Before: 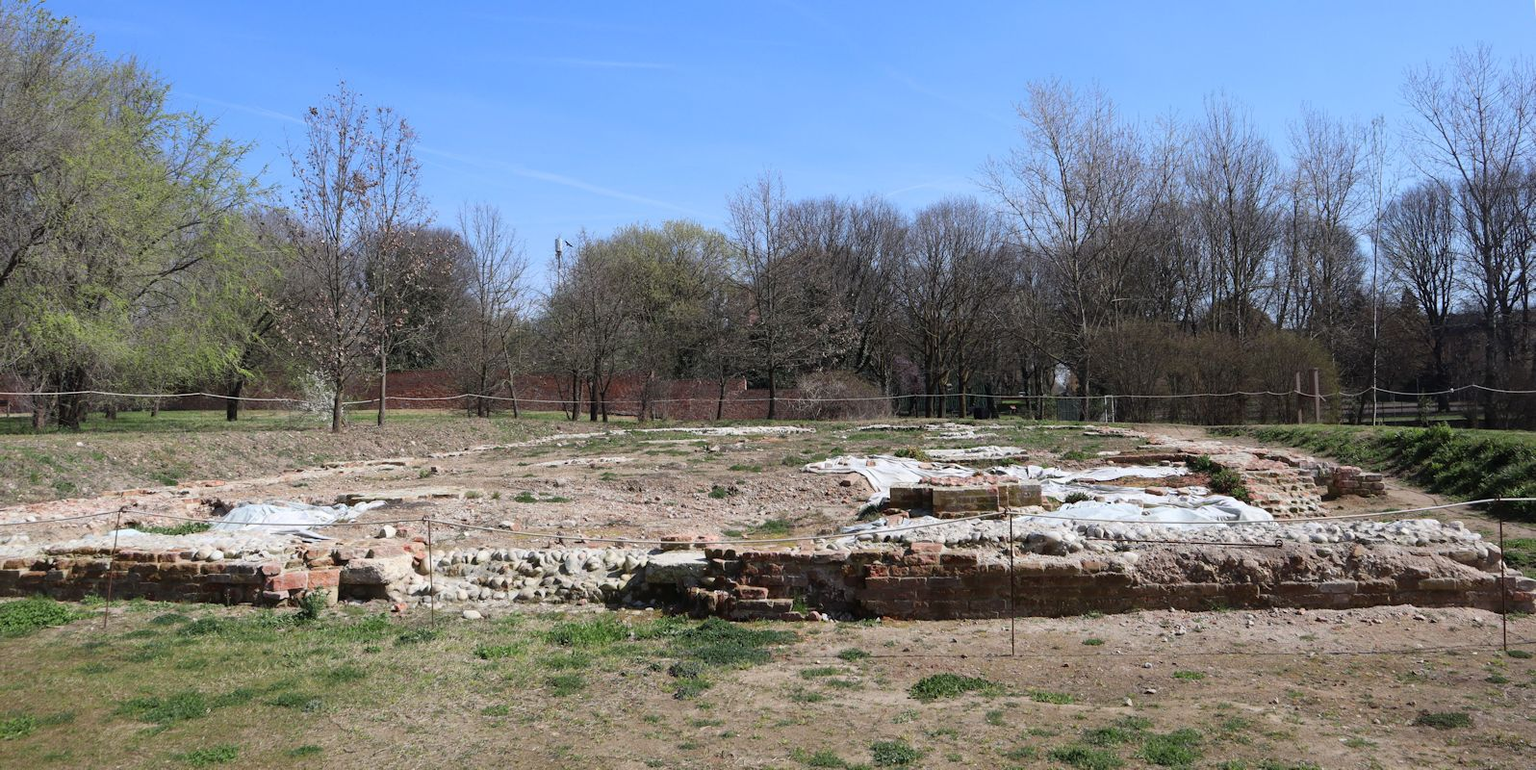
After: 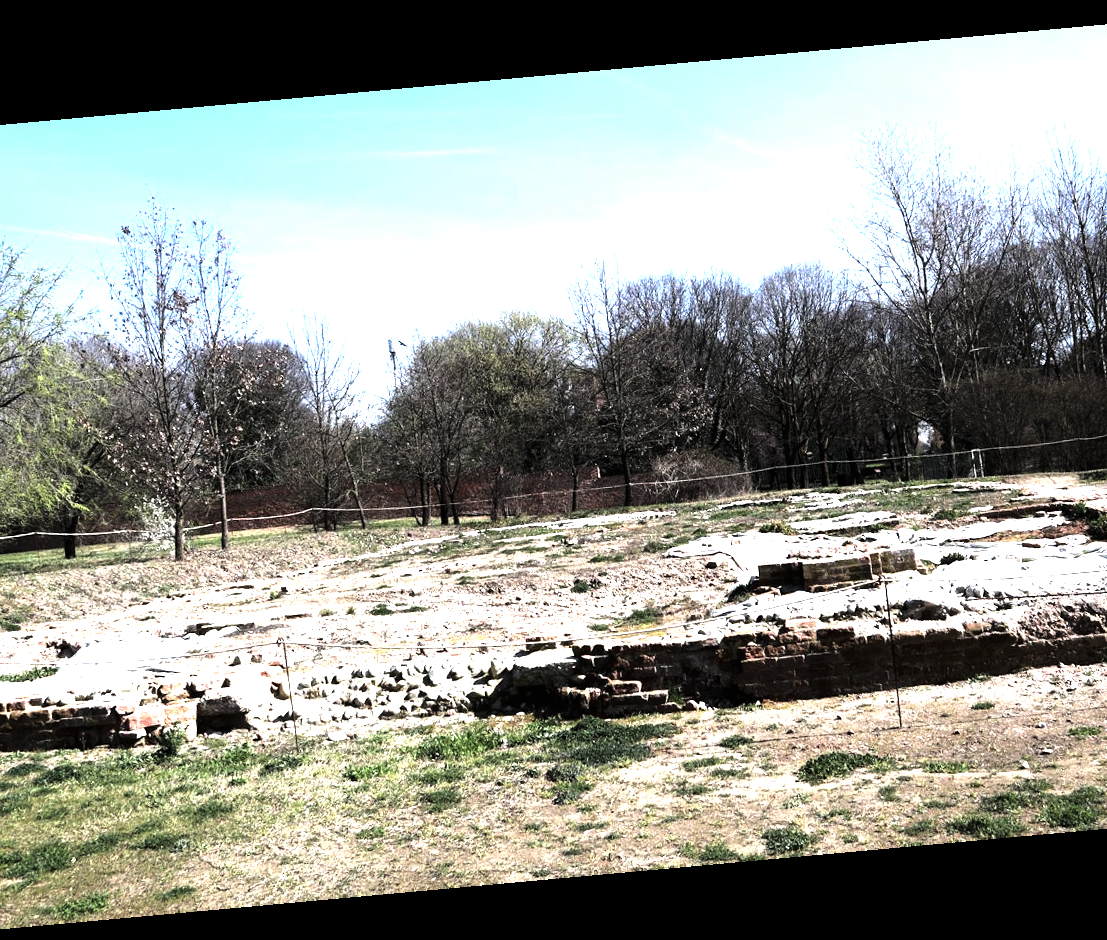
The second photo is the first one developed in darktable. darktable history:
grain: coarseness 0.09 ISO
crop and rotate: left 12.648%, right 20.685%
rgb levels: preserve colors max RGB
levels: levels [0, 0.618, 1]
tone equalizer: -8 EV -0.75 EV, -7 EV -0.7 EV, -6 EV -0.6 EV, -5 EV -0.4 EV, -3 EV 0.4 EV, -2 EV 0.6 EV, -1 EV 0.7 EV, +0 EV 0.75 EV, edges refinement/feathering 500, mask exposure compensation -1.57 EV, preserve details no
rotate and perspective: rotation -5.2°, automatic cropping off
exposure: black level correction 0, exposure 0.9 EV, compensate exposure bias true, compensate highlight preservation false
